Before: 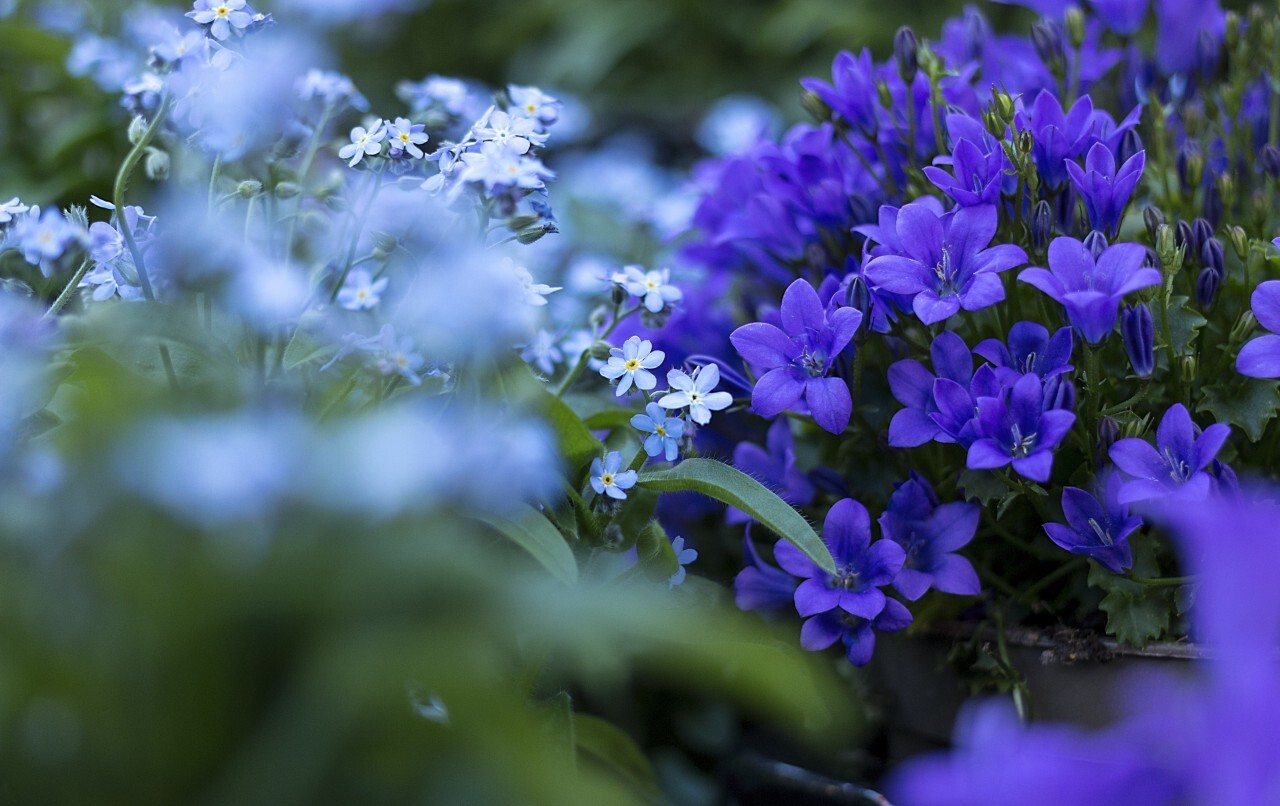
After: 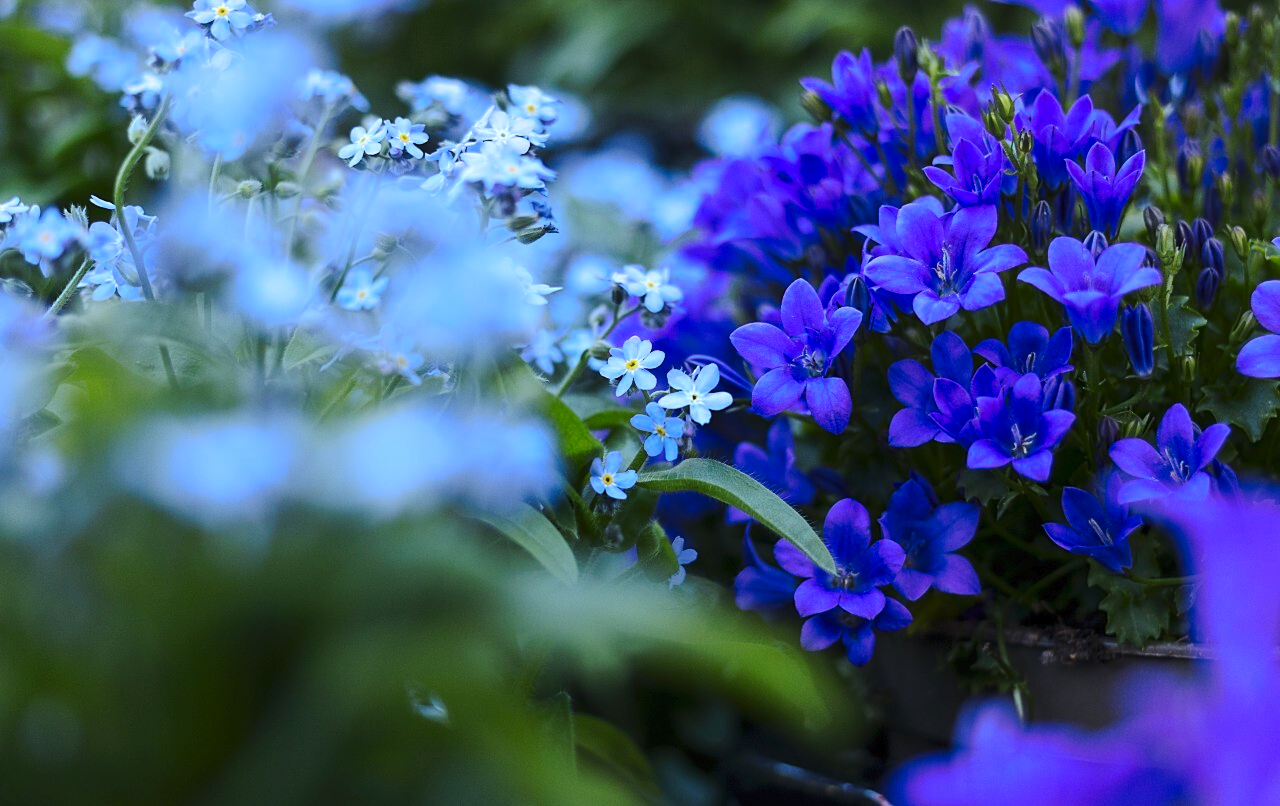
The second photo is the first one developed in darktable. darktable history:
tone curve: curves: ch0 [(0, 0) (0.003, 0.01) (0.011, 0.014) (0.025, 0.029) (0.044, 0.051) (0.069, 0.072) (0.1, 0.097) (0.136, 0.123) (0.177, 0.16) (0.224, 0.2) (0.277, 0.248) (0.335, 0.305) (0.399, 0.37) (0.468, 0.454) (0.543, 0.534) (0.623, 0.609) (0.709, 0.681) (0.801, 0.752) (0.898, 0.841) (1, 1)], preserve colors none
contrast brightness saturation: contrast 0.235, brightness 0.099, saturation 0.287
